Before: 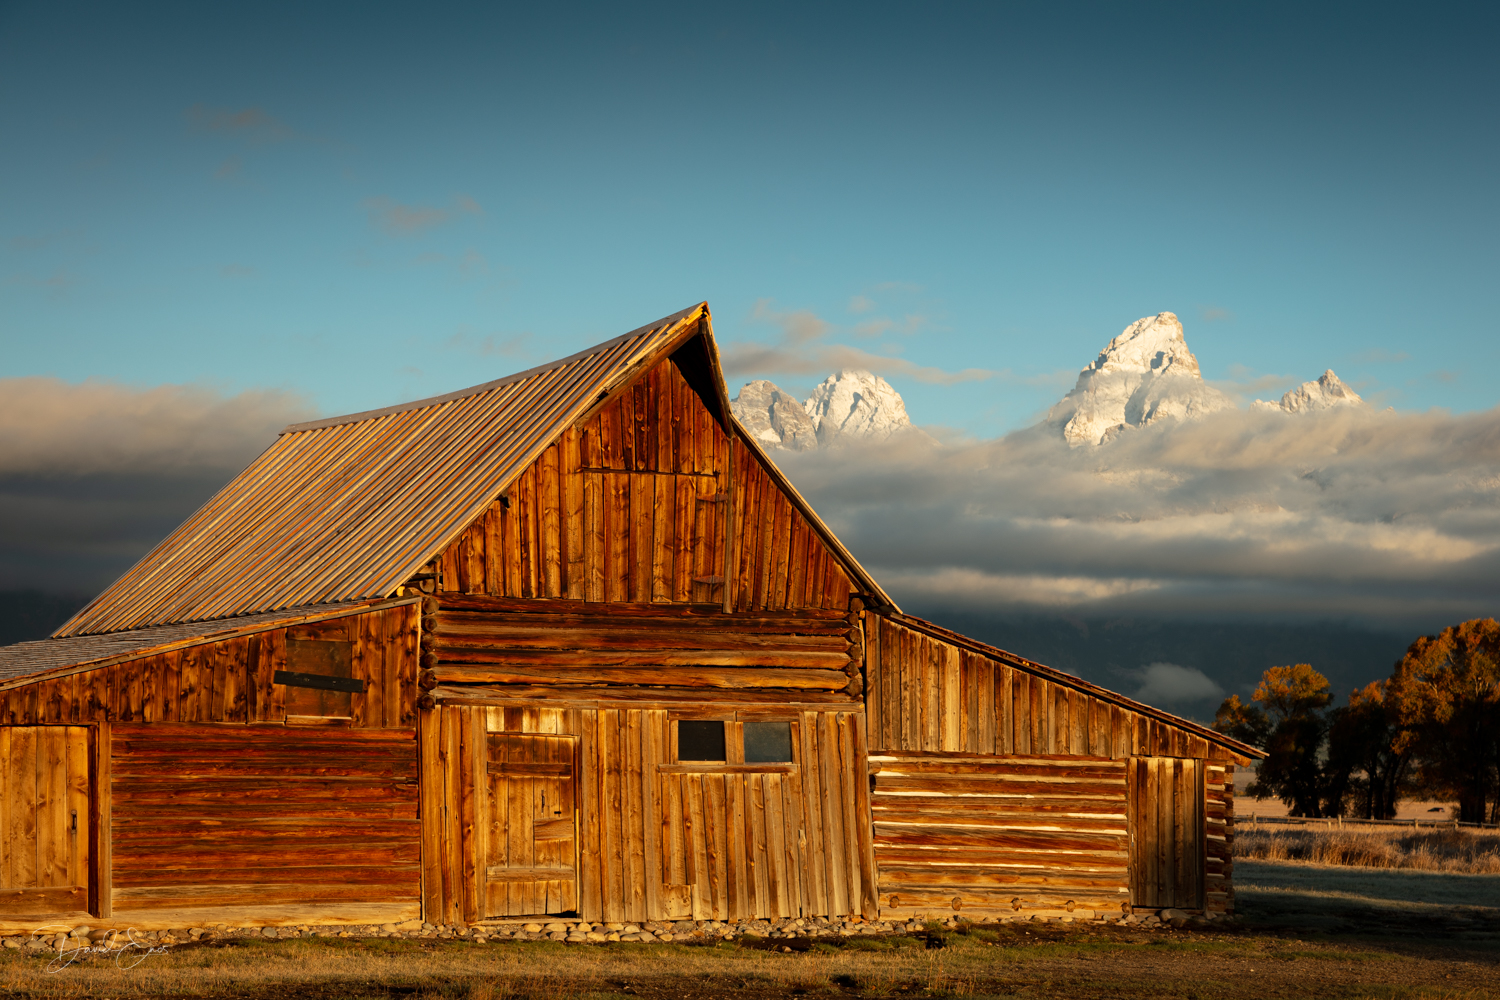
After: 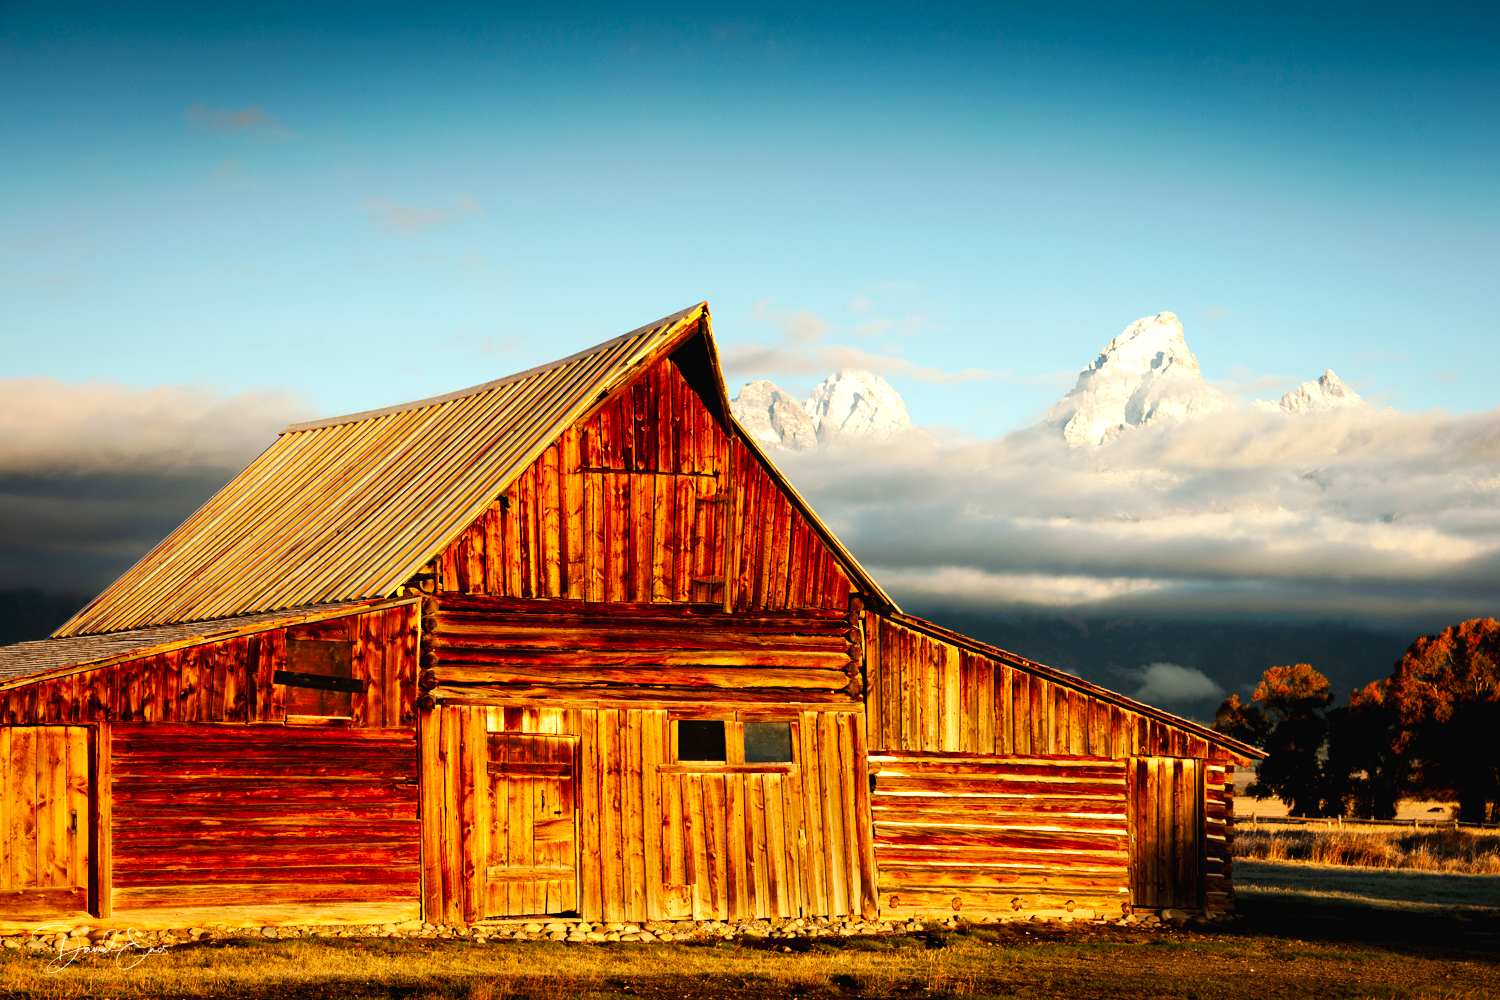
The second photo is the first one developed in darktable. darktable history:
exposure: black level correction 0, exposure 0.7 EV, compensate exposure bias true, compensate highlight preservation false
contrast brightness saturation: contrast 0.07
tone curve: curves: ch0 [(0, 0) (0.003, 0.016) (0.011, 0.016) (0.025, 0.016) (0.044, 0.016) (0.069, 0.016) (0.1, 0.026) (0.136, 0.047) (0.177, 0.088) (0.224, 0.14) (0.277, 0.2) (0.335, 0.276) (0.399, 0.37) (0.468, 0.47) (0.543, 0.583) (0.623, 0.698) (0.709, 0.779) (0.801, 0.858) (0.898, 0.929) (1, 1)], preserve colors none
